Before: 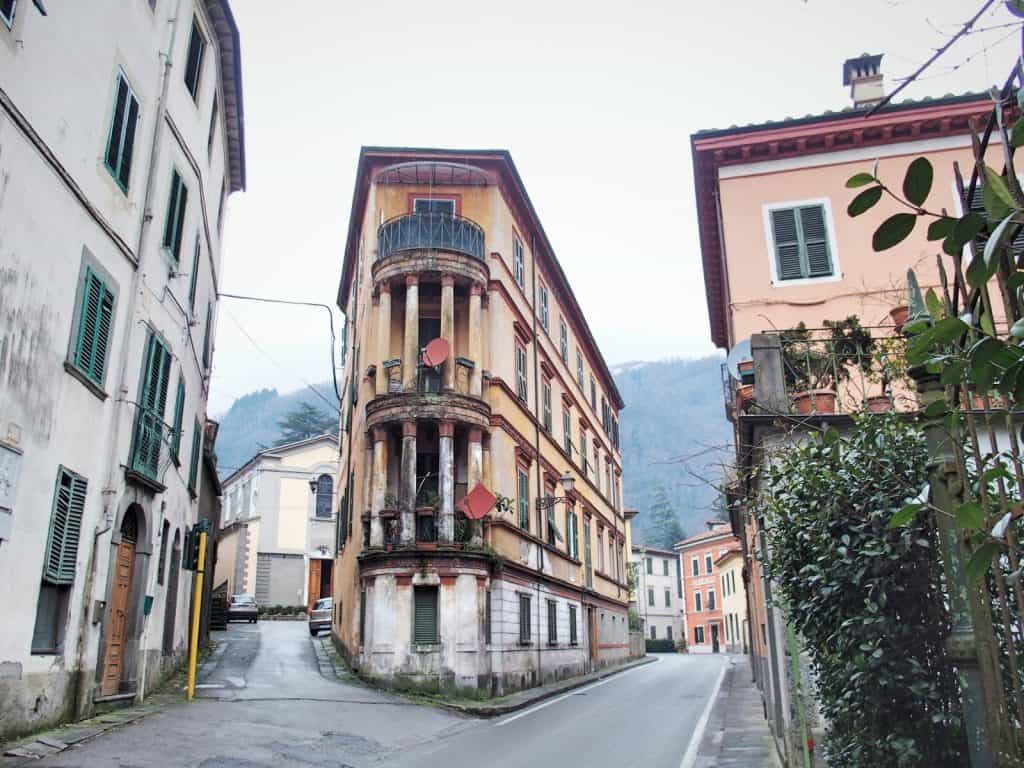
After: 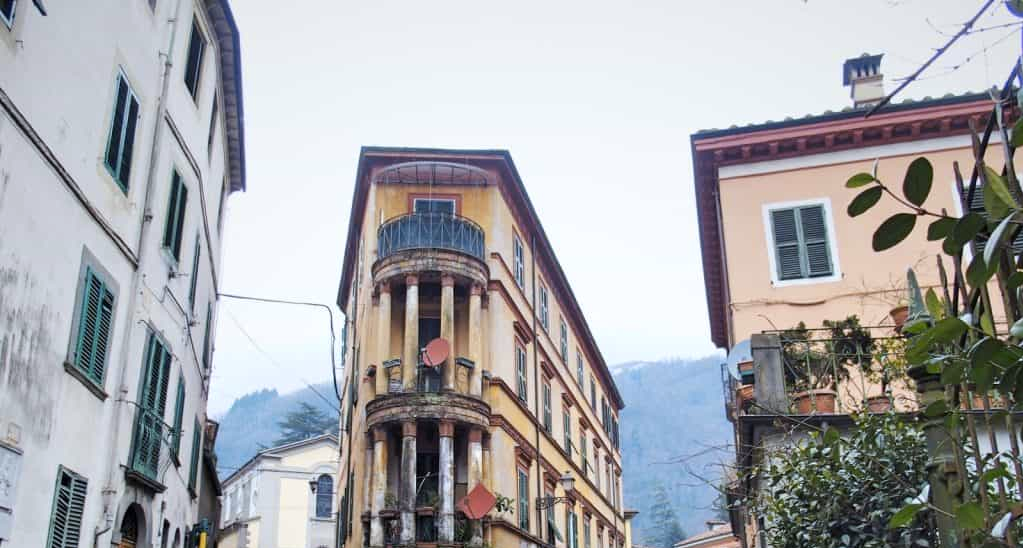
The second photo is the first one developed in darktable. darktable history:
crop: bottom 28.576%
white balance: red 0.988, blue 1.017
color contrast: green-magenta contrast 0.85, blue-yellow contrast 1.25, unbound 0
